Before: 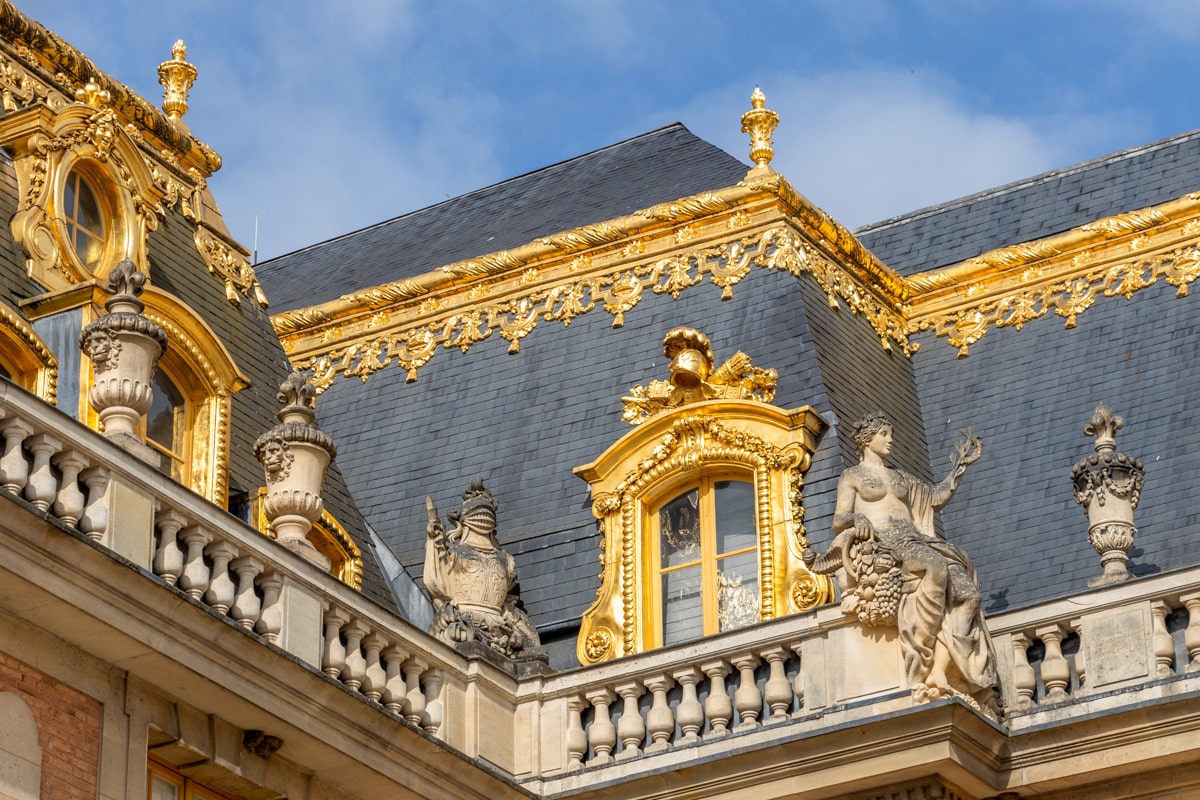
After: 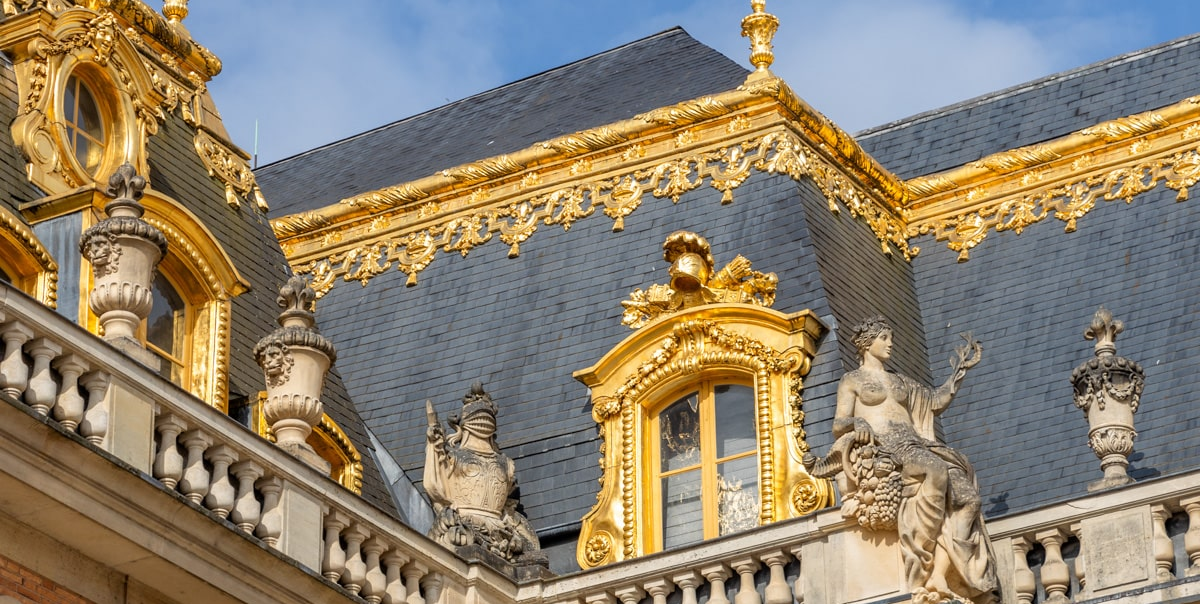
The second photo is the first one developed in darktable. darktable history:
crop and rotate: top 12.094%, bottom 12.281%
